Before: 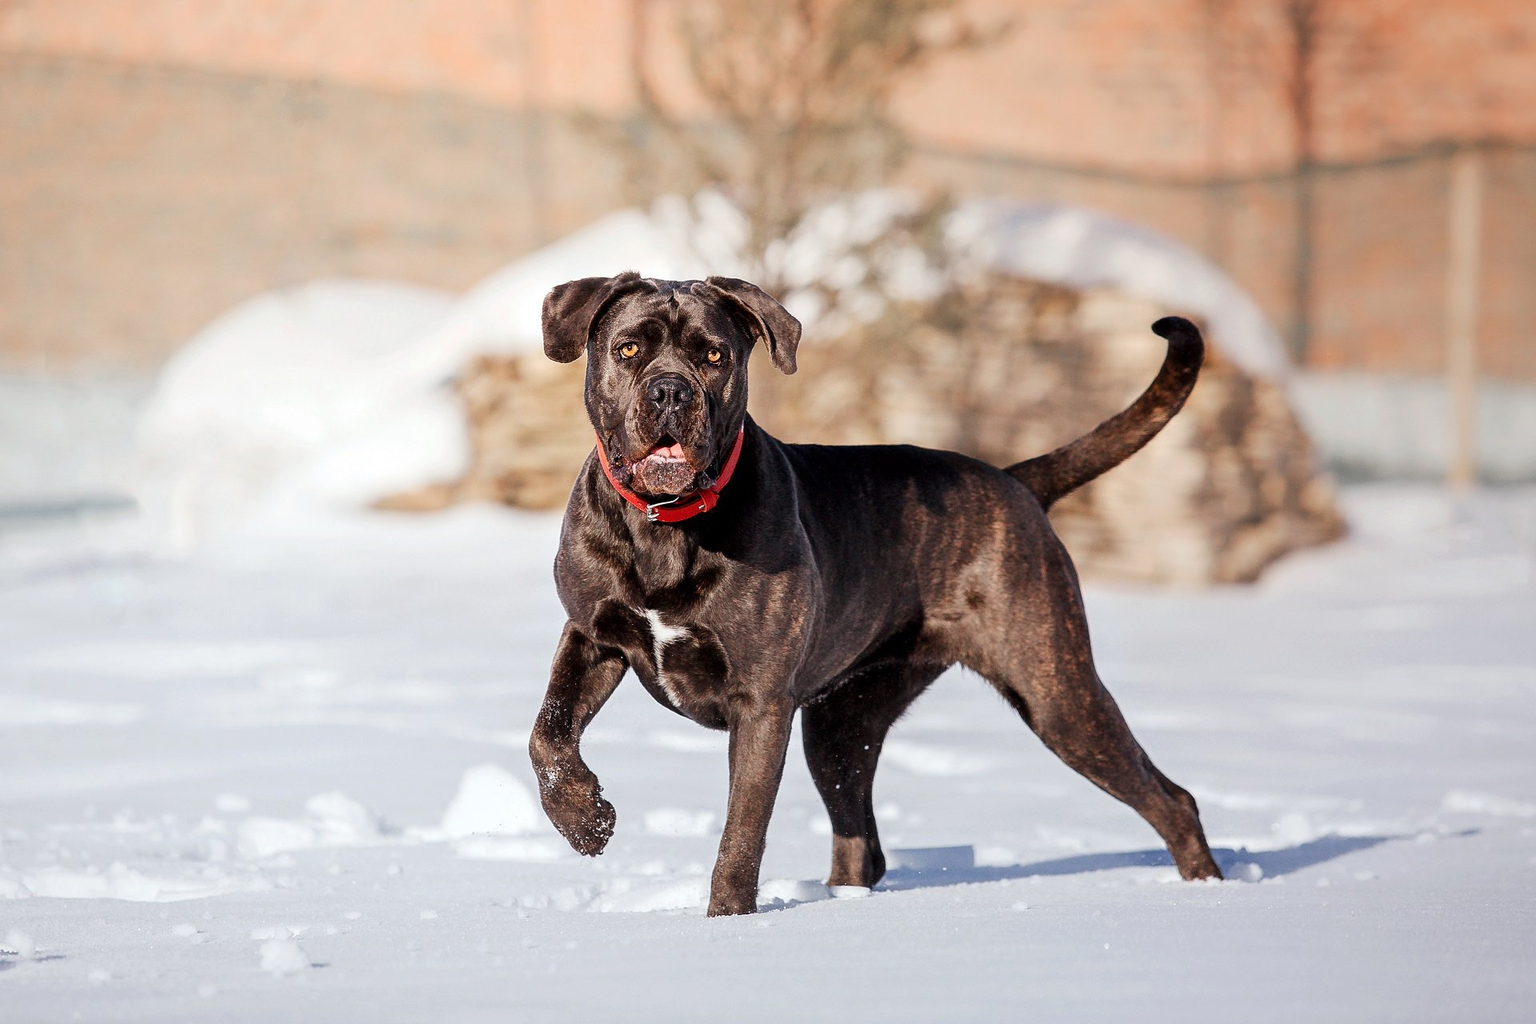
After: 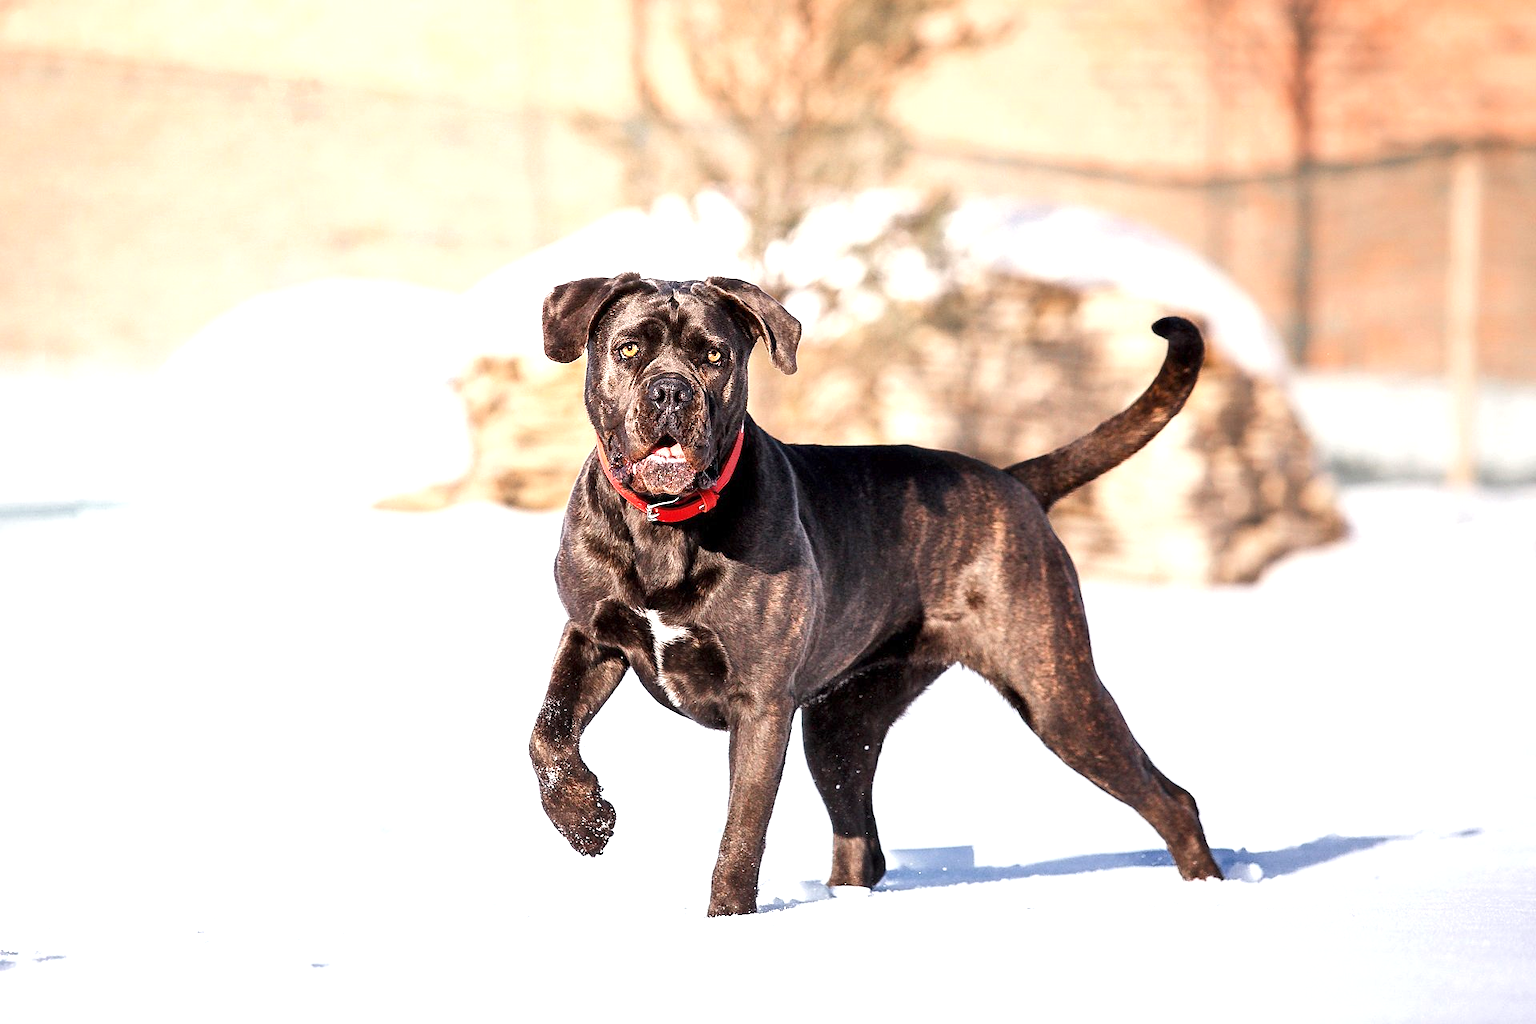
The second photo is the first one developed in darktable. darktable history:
shadows and highlights: shadows 74.44, highlights -25.93, soften with gaussian
exposure: black level correction 0, exposure 0.936 EV, compensate highlight preservation false
